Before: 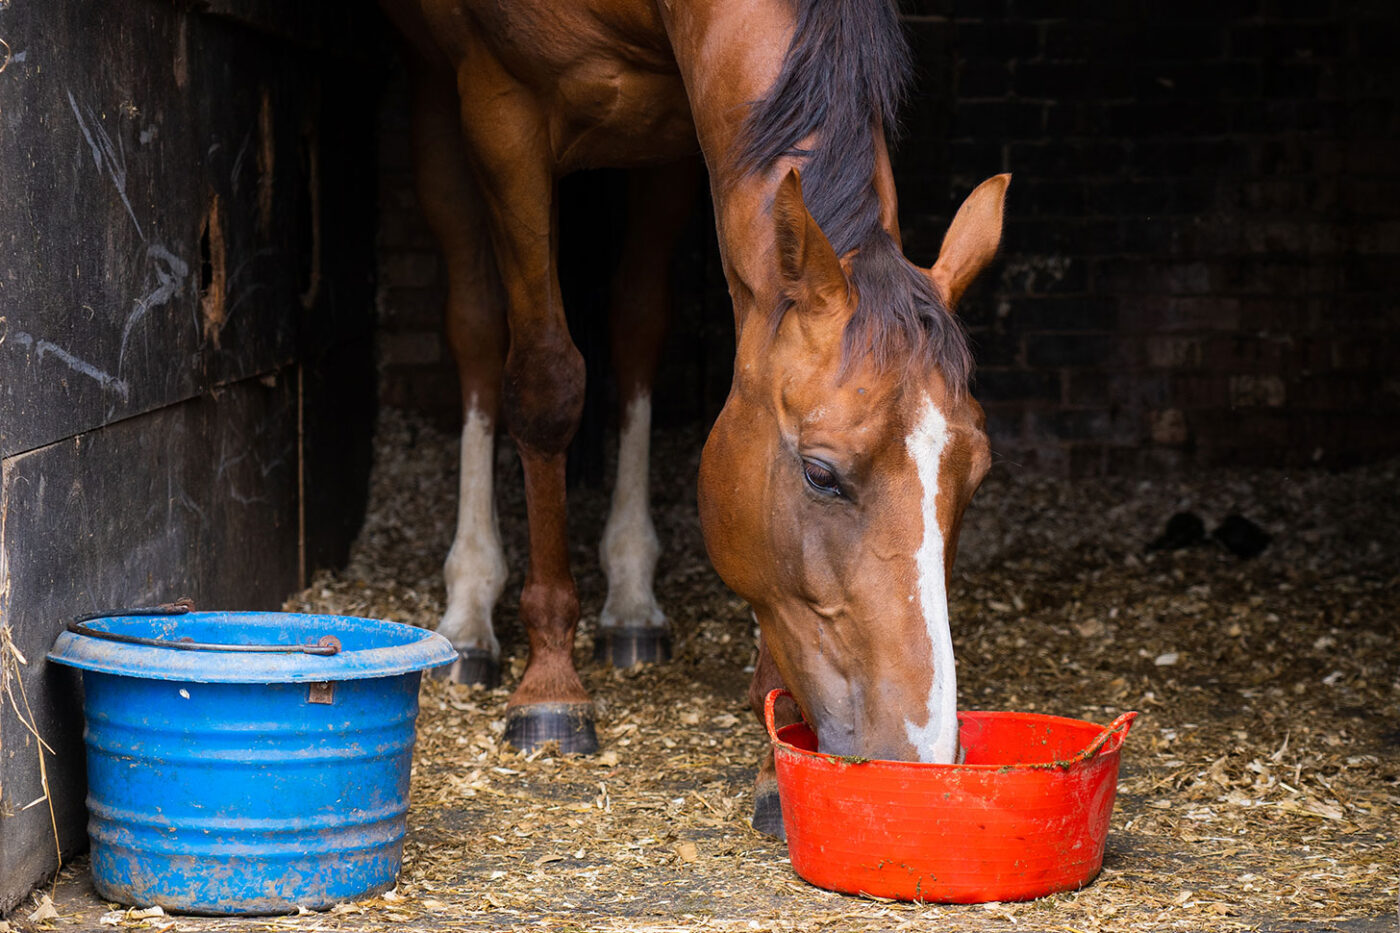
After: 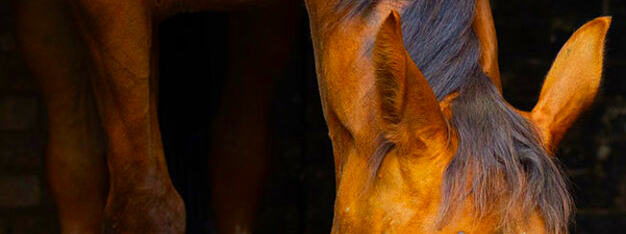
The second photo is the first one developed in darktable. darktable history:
crop: left 28.64%, top 16.832%, right 26.637%, bottom 58.055%
color balance rgb: linear chroma grading › shadows -3%, linear chroma grading › highlights -4%
color correction: highlights a* -10.77, highlights b* 9.8, saturation 1.72
